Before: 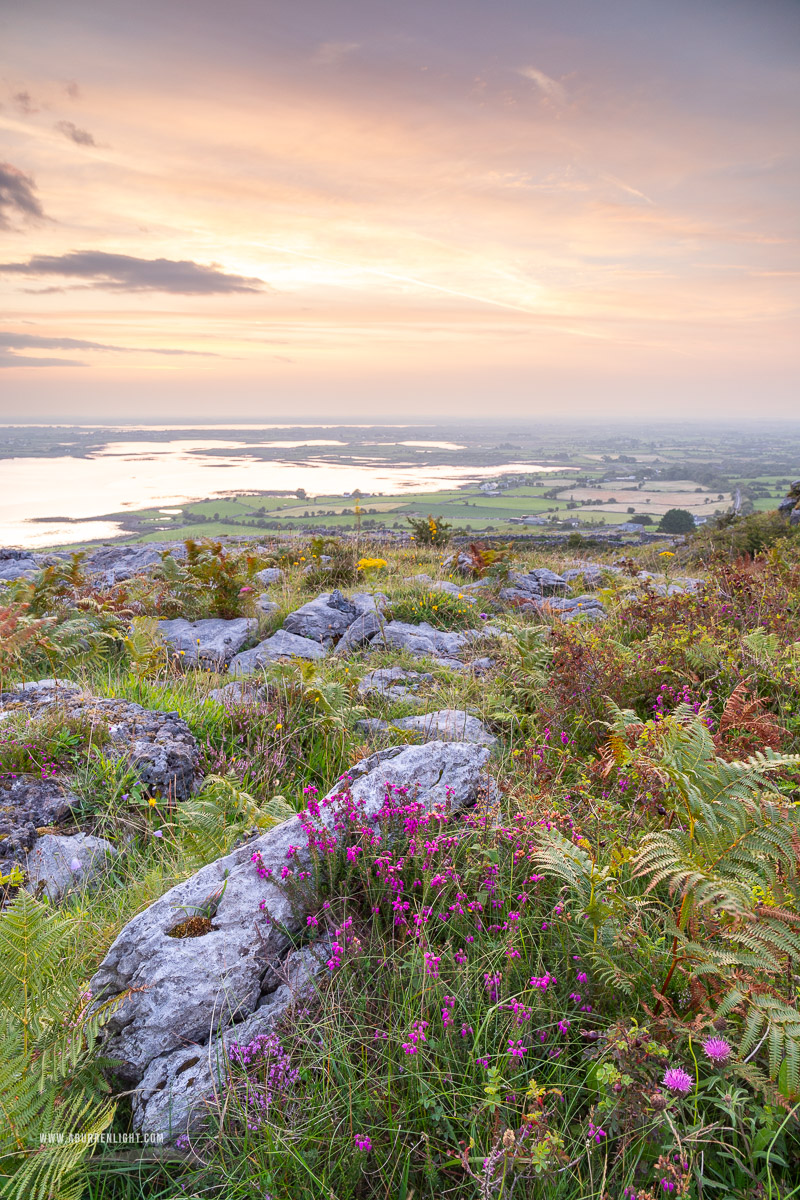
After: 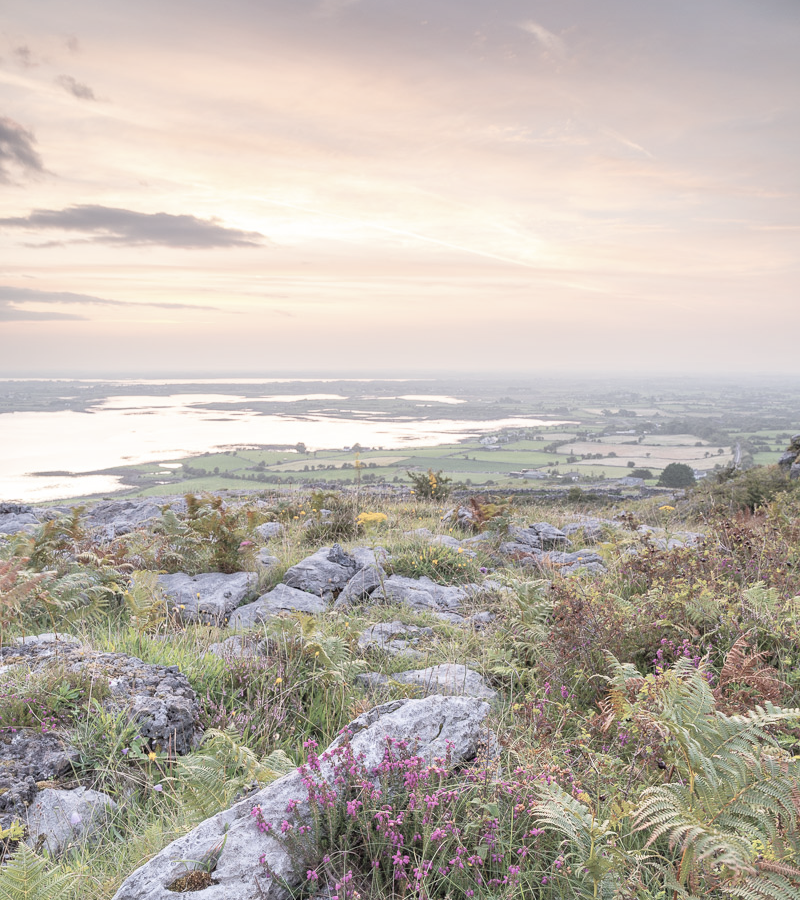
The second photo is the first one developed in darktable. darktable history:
crop: top 3.857%, bottom 21.132%
contrast brightness saturation: brightness 0.18, saturation -0.5
